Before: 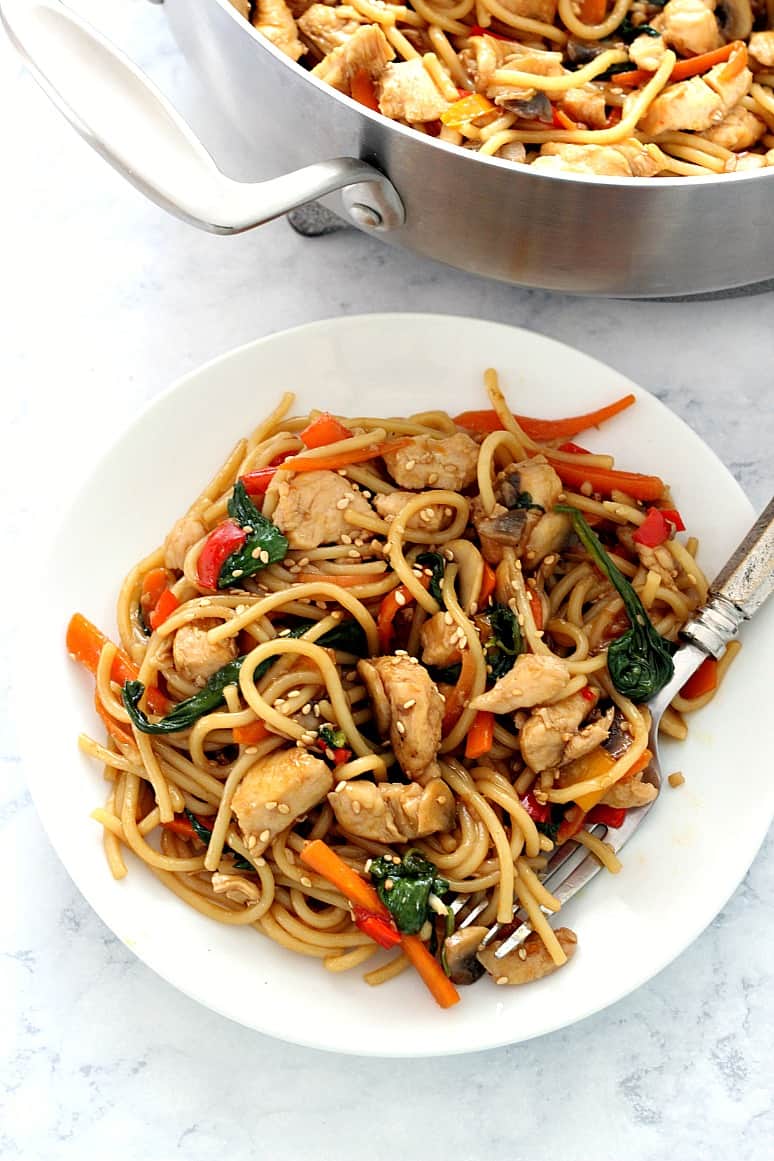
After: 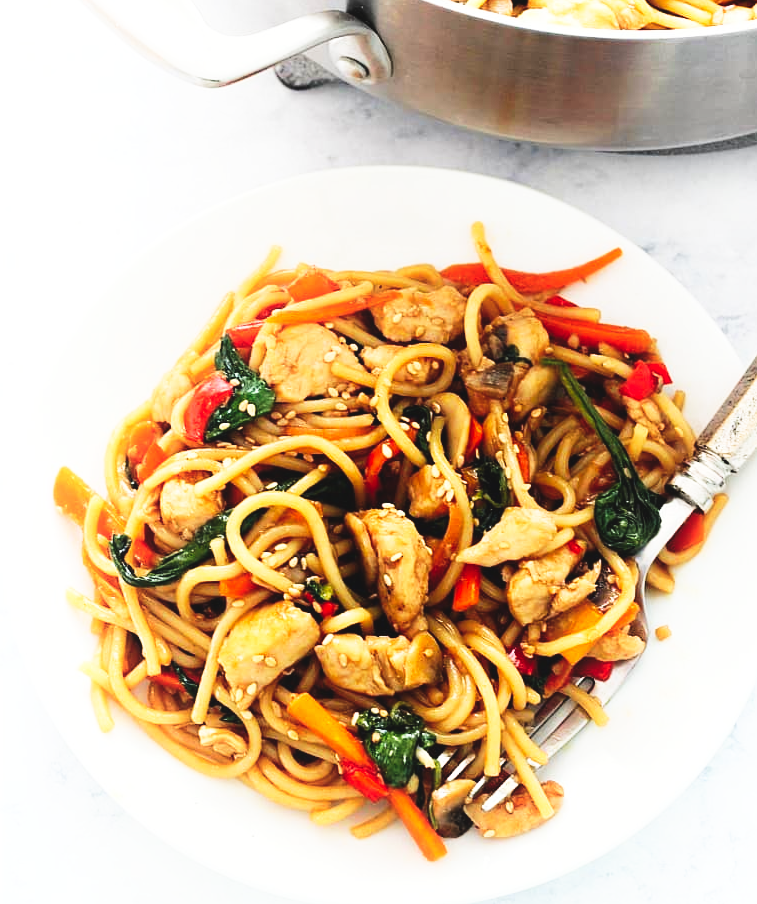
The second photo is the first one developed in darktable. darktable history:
shadows and highlights: shadows -23.41, highlights 45.69, soften with gaussian
tone curve: curves: ch0 [(0, 0.058) (0.198, 0.188) (0.512, 0.582) (0.625, 0.754) (0.81, 0.934) (1, 1)], preserve colors none
crop and rotate: left 1.804%, top 12.683%, right 0.298%, bottom 9.431%
